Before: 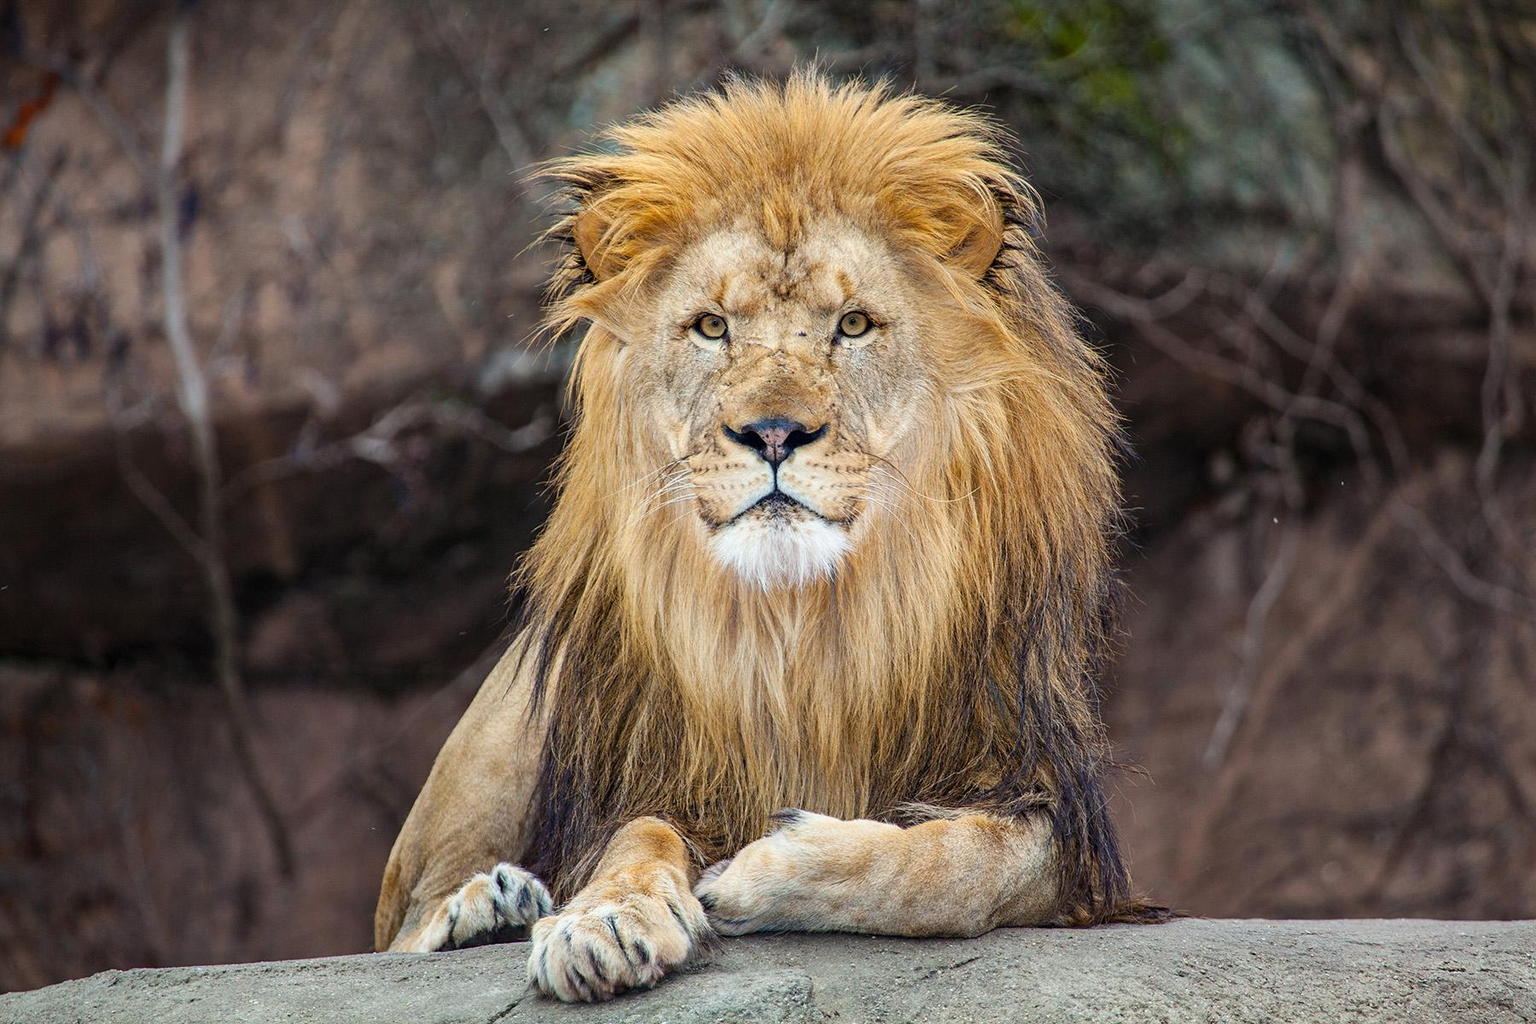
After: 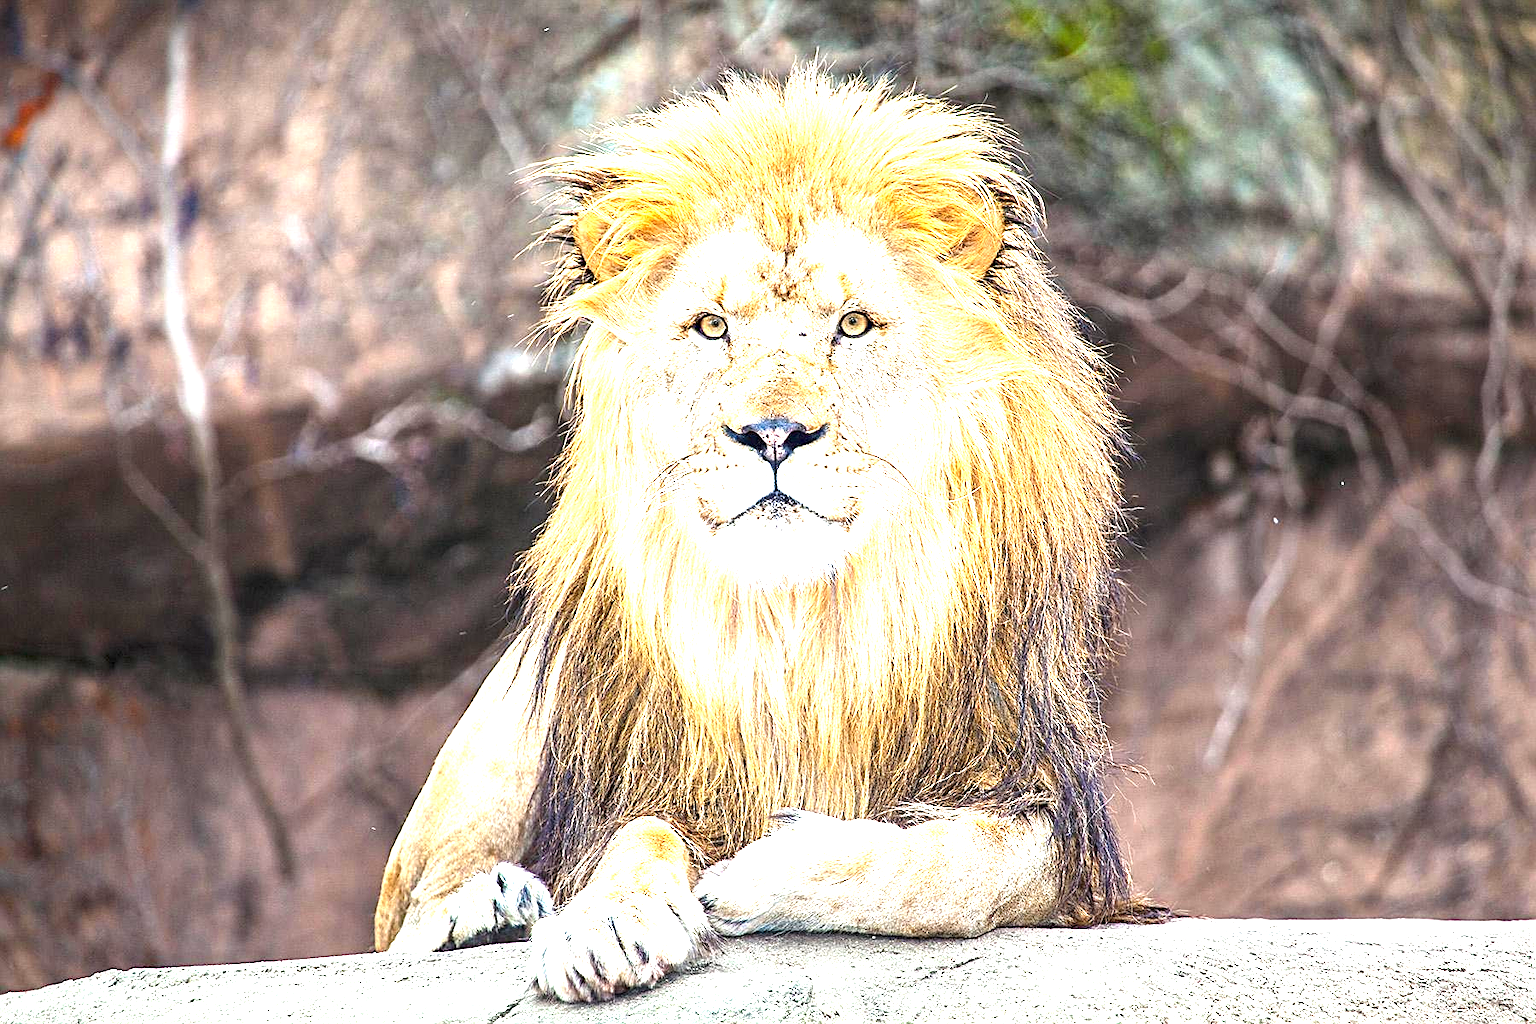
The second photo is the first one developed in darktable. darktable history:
sharpen: on, module defaults
exposure: black level correction 0, exposure 2.122 EV, compensate exposure bias true, compensate highlight preservation false
